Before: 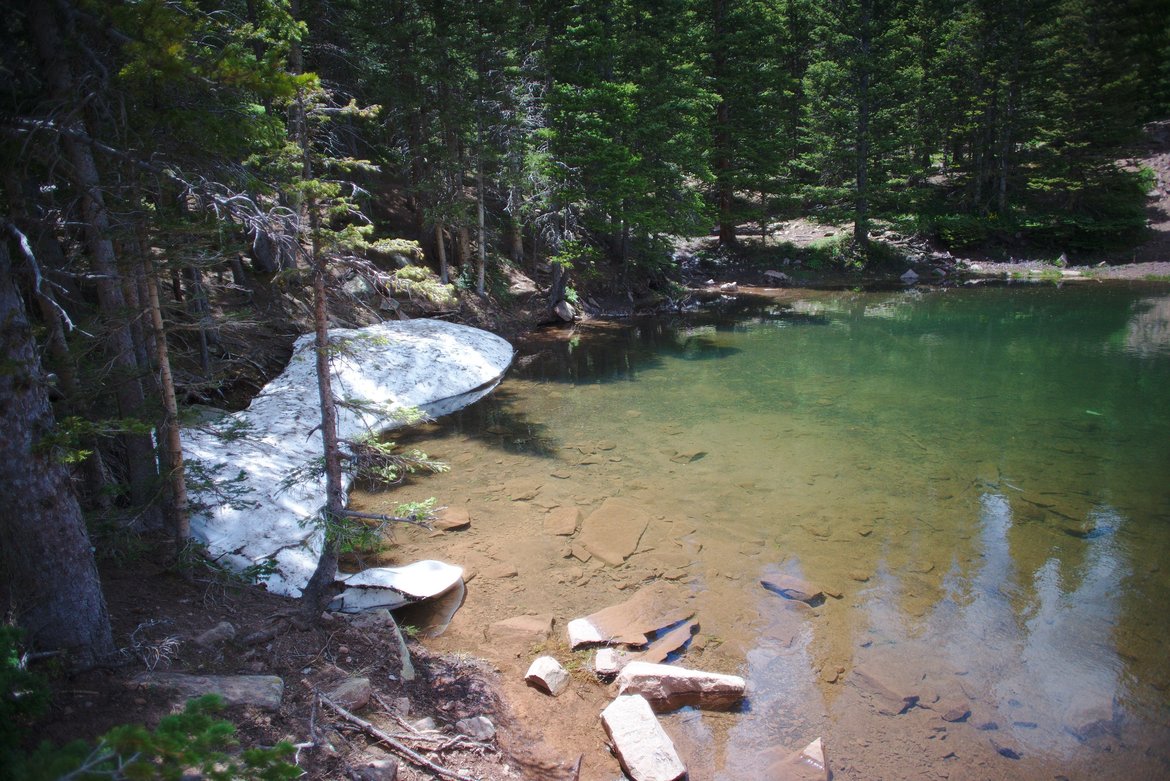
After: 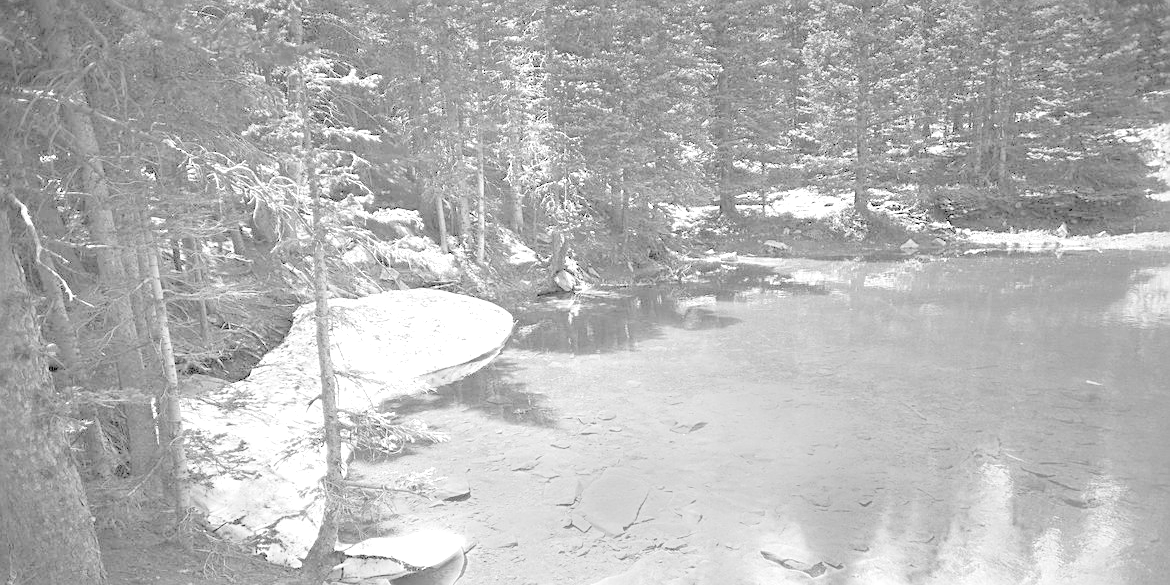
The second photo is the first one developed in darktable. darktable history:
exposure: black level correction 0, exposure 1.1 EV, compensate exposure bias true, compensate highlight preservation false
crop: top 3.857%, bottom 21.132%
monochrome: a -11.7, b 1.62, size 0.5, highlights 0.38
contrast brightness saturation: brightness 1
color balance rgb: linear chroma grading › global chroma 20%, perceptual saturation grading › global saturation 25%, perceptual brilliance grading › global brilliance 20%, global vibrance 20%
sharpen: on, module defaults
